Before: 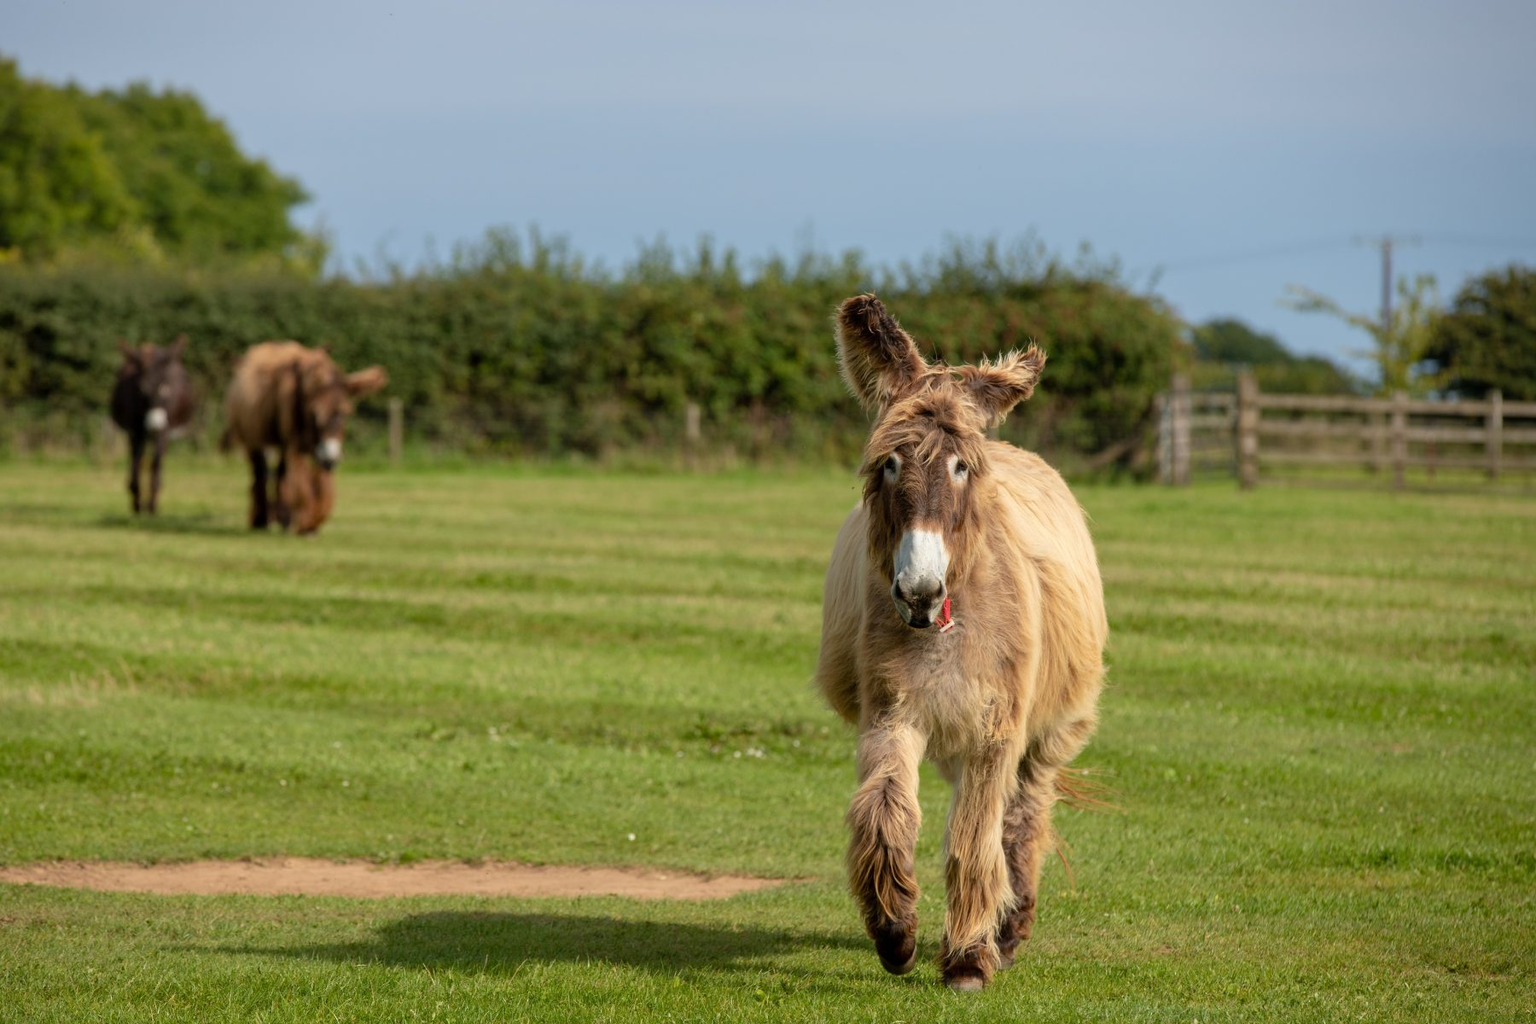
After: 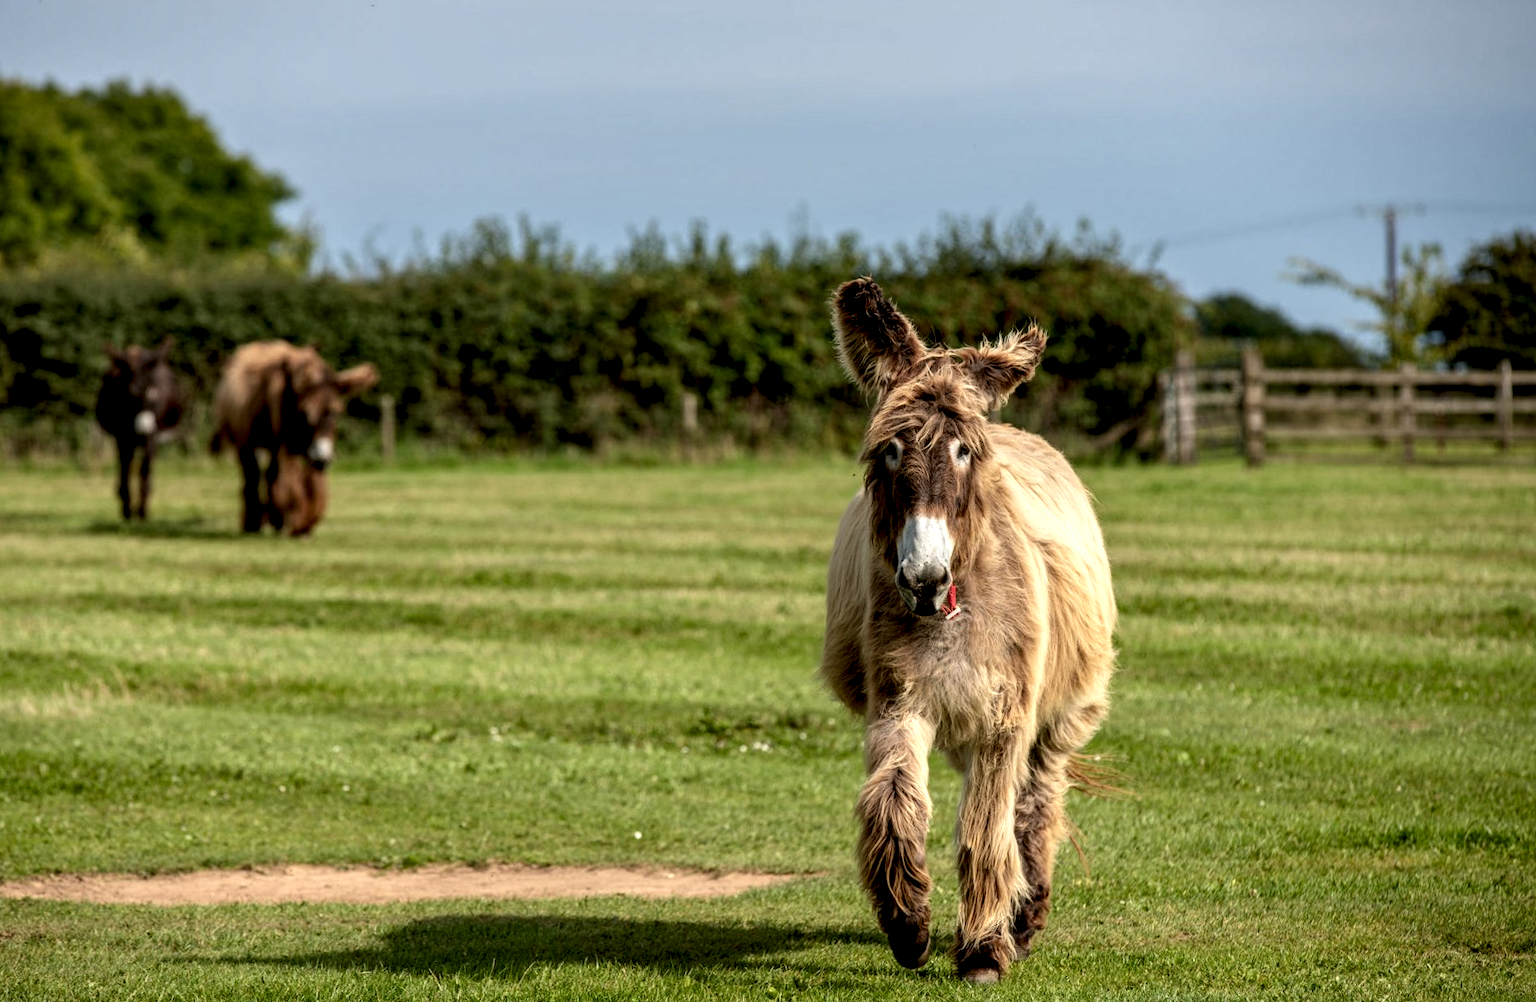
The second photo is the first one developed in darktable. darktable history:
rotate and perspective: rotation -1.42°, crop left 0.016, crop right 0.984, crop top 0.035, crop bottom 0.965
local contrast: highlights 19%, detail 186%
